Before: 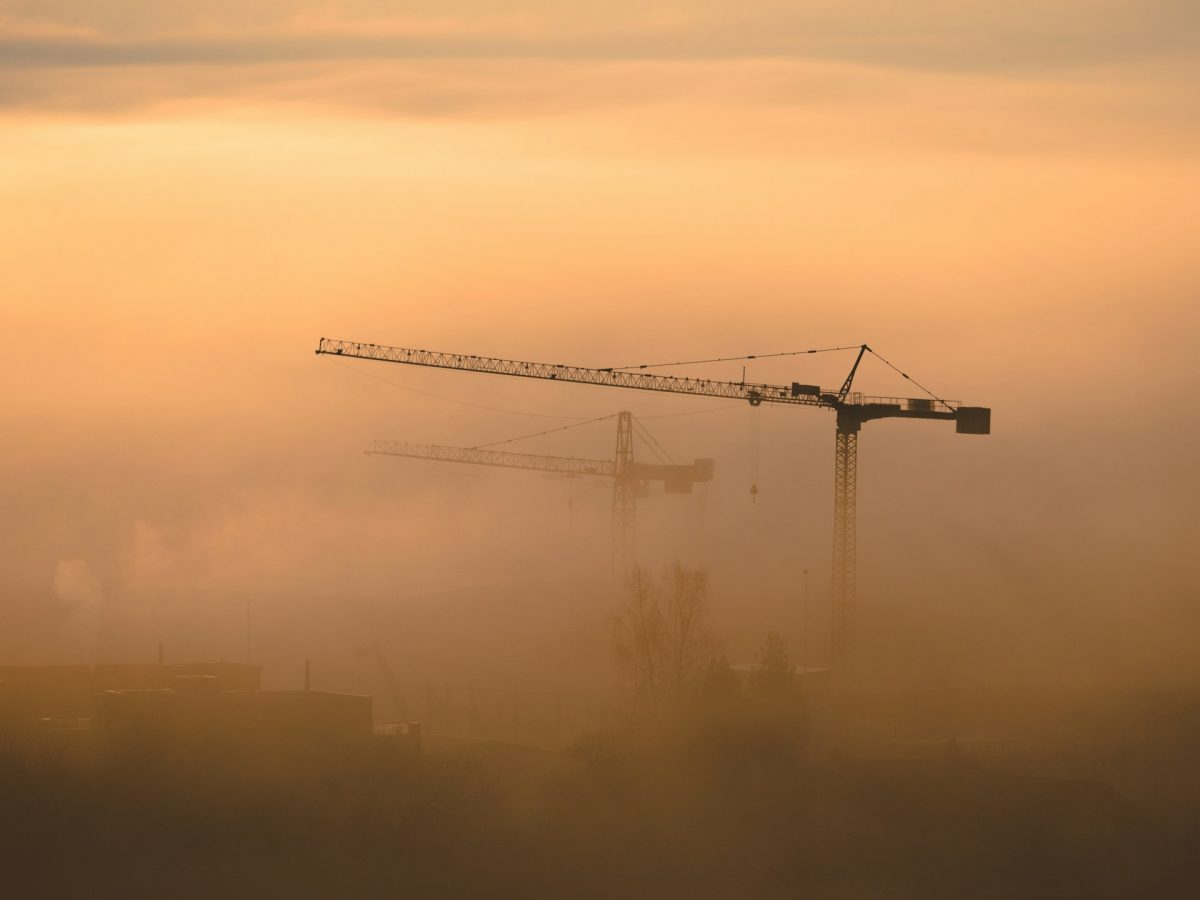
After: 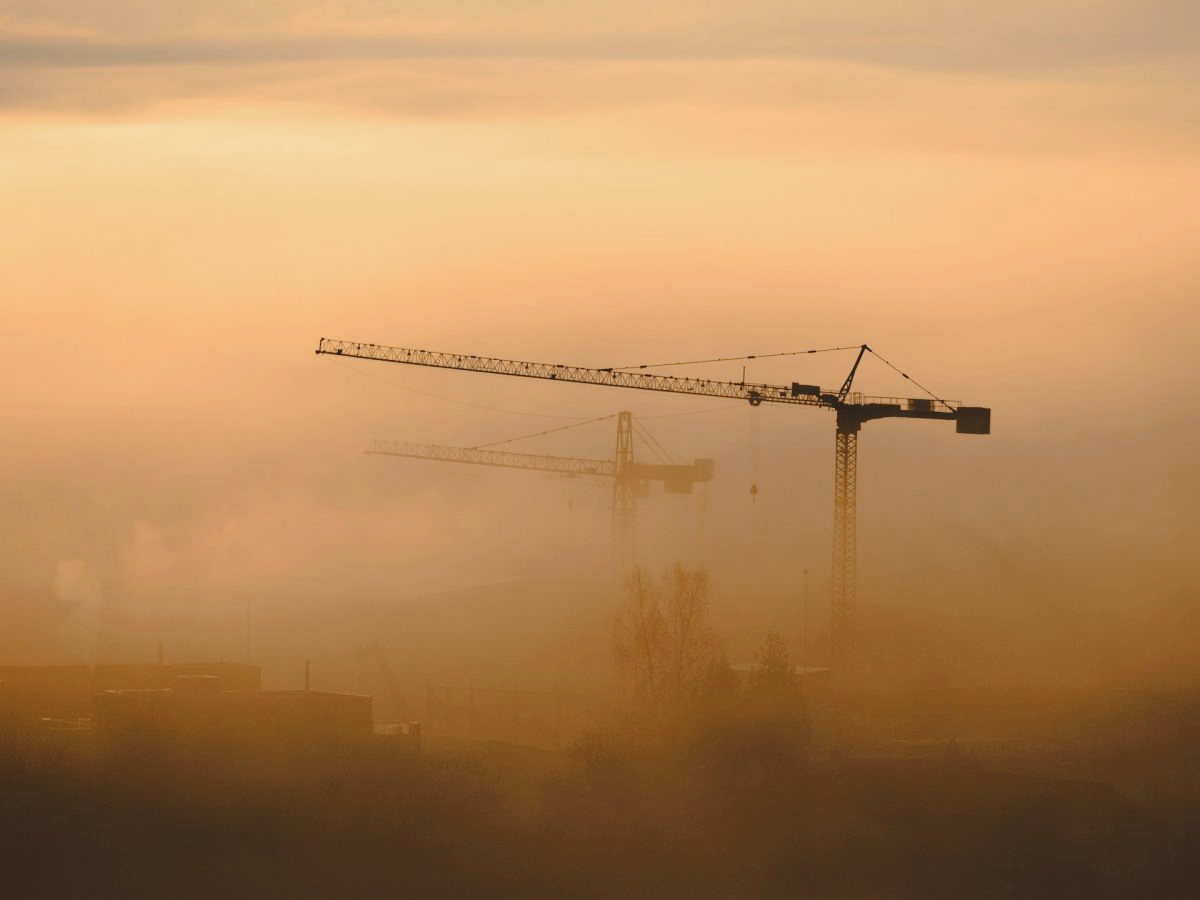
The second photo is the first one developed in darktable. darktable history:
tone curve: curves: ch0 [(0, 0) (0.23, 0.205) (0.486, 0.52) (0.822, 0.825) (0.994, 0.955)]; ch1 [(0, 0) (0.226, 0.261) (0.379, 0.442) (0.469, 0.472) (0.495, 0.495) (0.514, 0.504) (0.561, 0.568) (0.59, 0.612) (1, 1)]; ch2 [(0, 0) (0.269, 0.299) (0.459, 0.441) (0.498, 0.499) (0.523, 0.52) (0.586, 0.569) (0.635, 0.617) (0.659, 0.681) (0.718, 0.764) (1, 1)], preserve colors none
